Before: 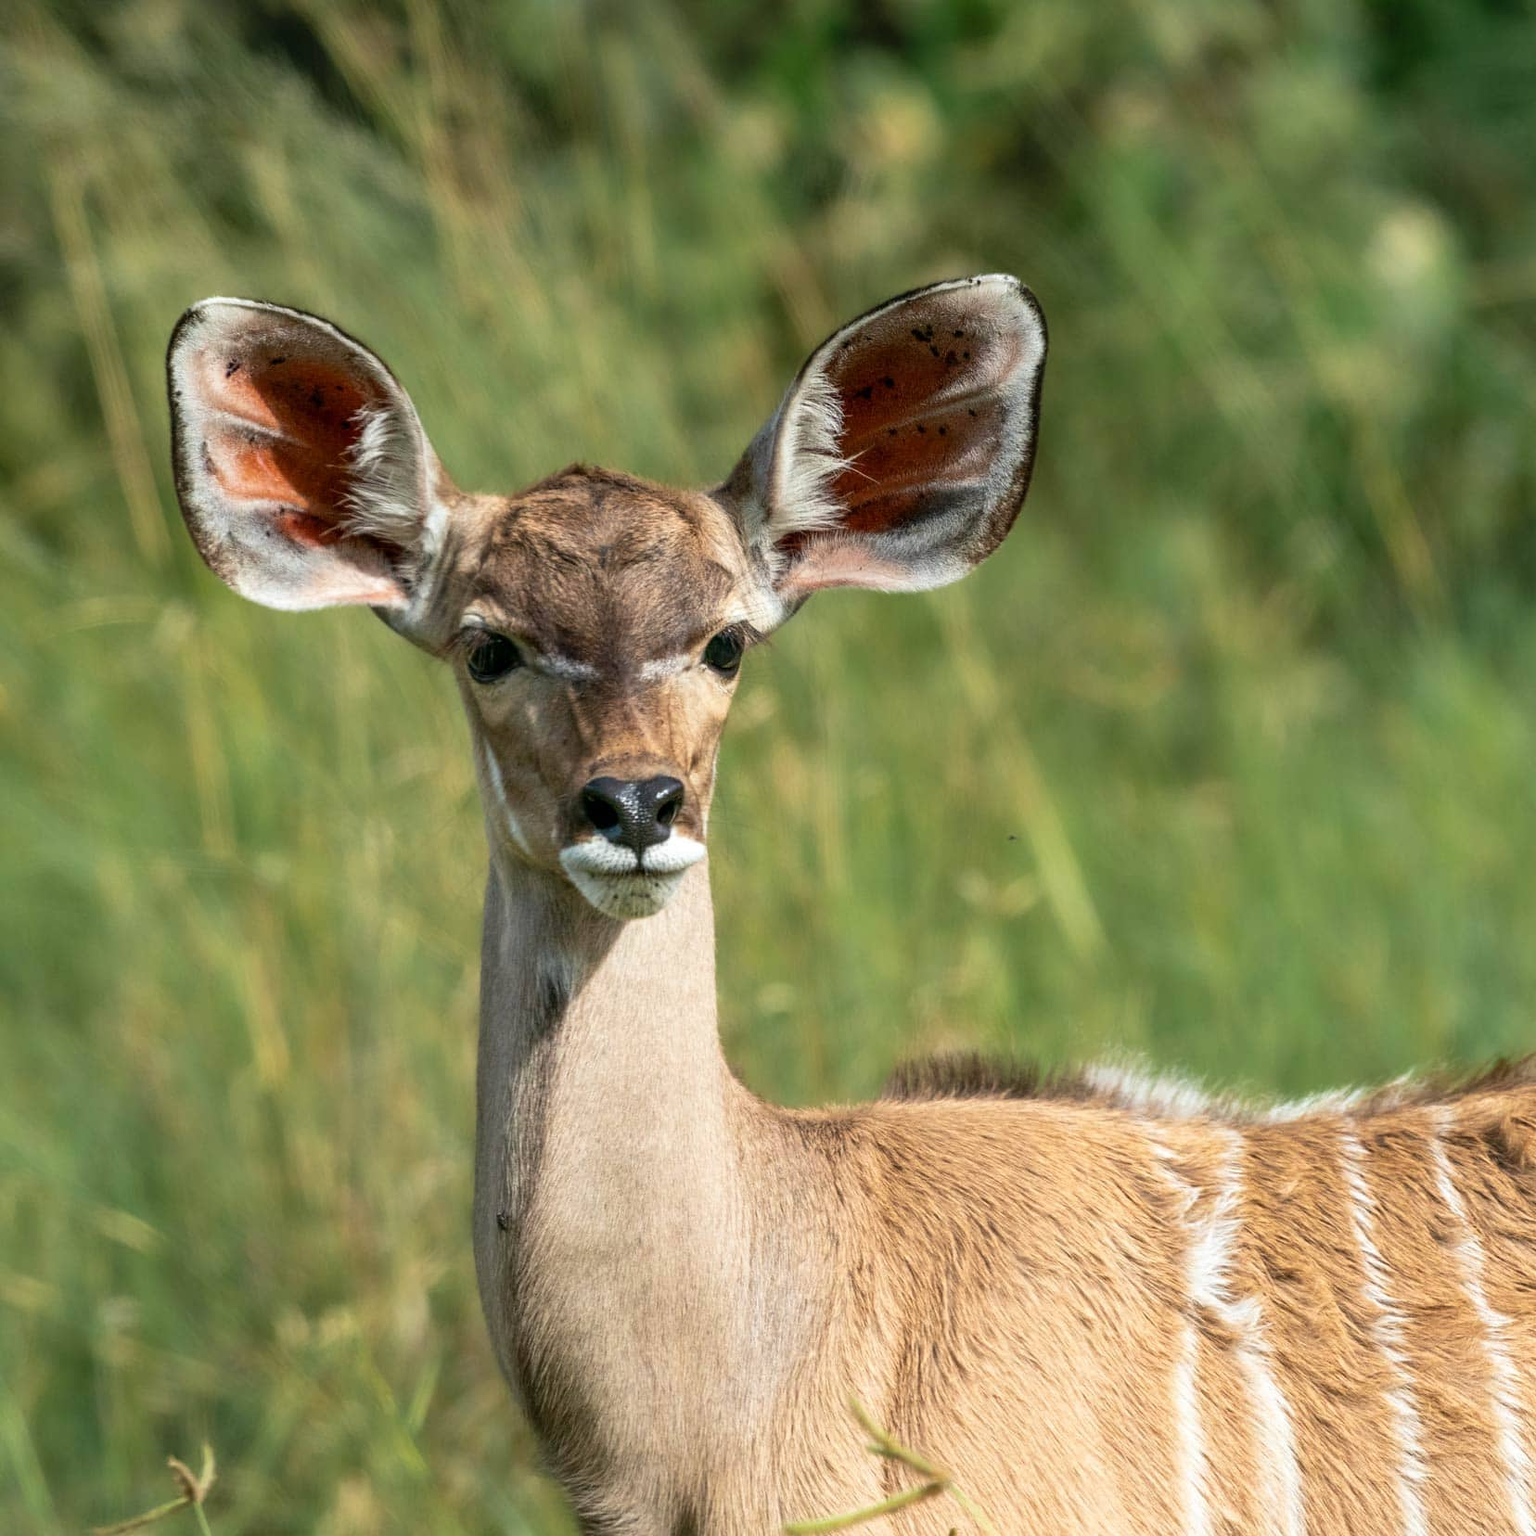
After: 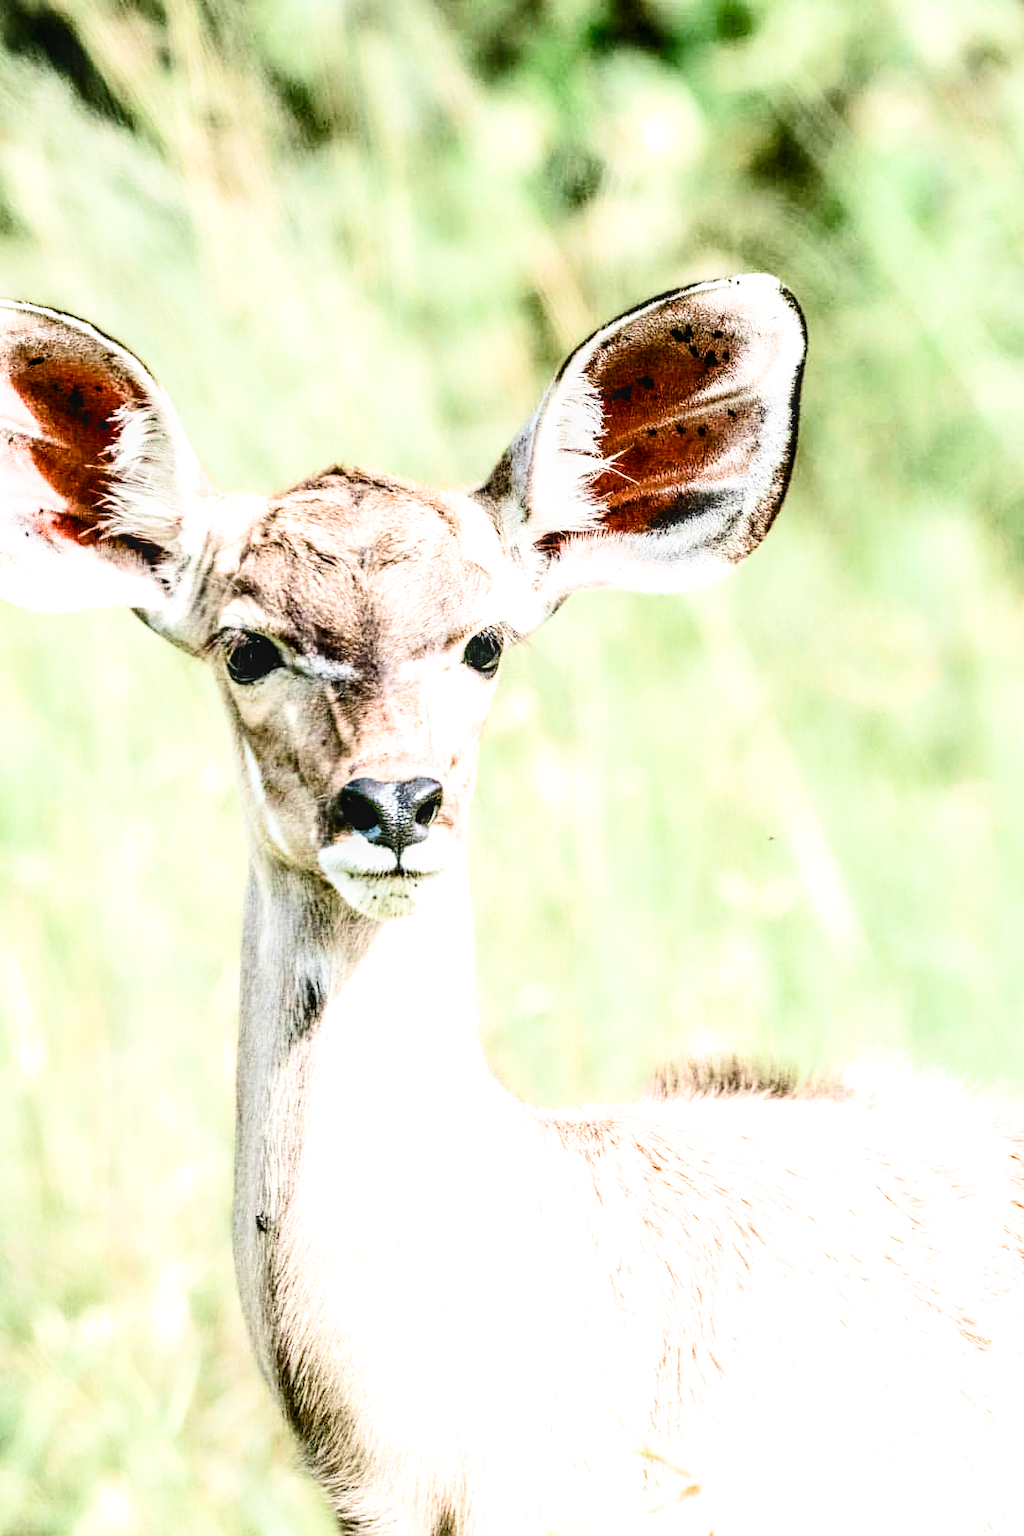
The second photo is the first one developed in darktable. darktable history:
white balance: red 1.004, blue 1.024
levels: levels [0.016, 0.5, 0.996]
contrast brightness saturation: contrast 0.28
filmic rgb: black relative exposure -5 EV, white relative exposure 3.5 EV, hardness 3.19, contrast 1.5, highlights saturation mix -50%
crop and rotate: left 15.754%, right 17.579%
color balance rgb: perceptual saturation grading › global saturation 20%, perceptual saturation grading › highlights -50%, perceptual saturation grading › shadows 30%
exposure: black level correction 0, exposure 2.088 EV, compensate exposure bias true, compensate highlight preservation false
local contrast: on, module defaults
